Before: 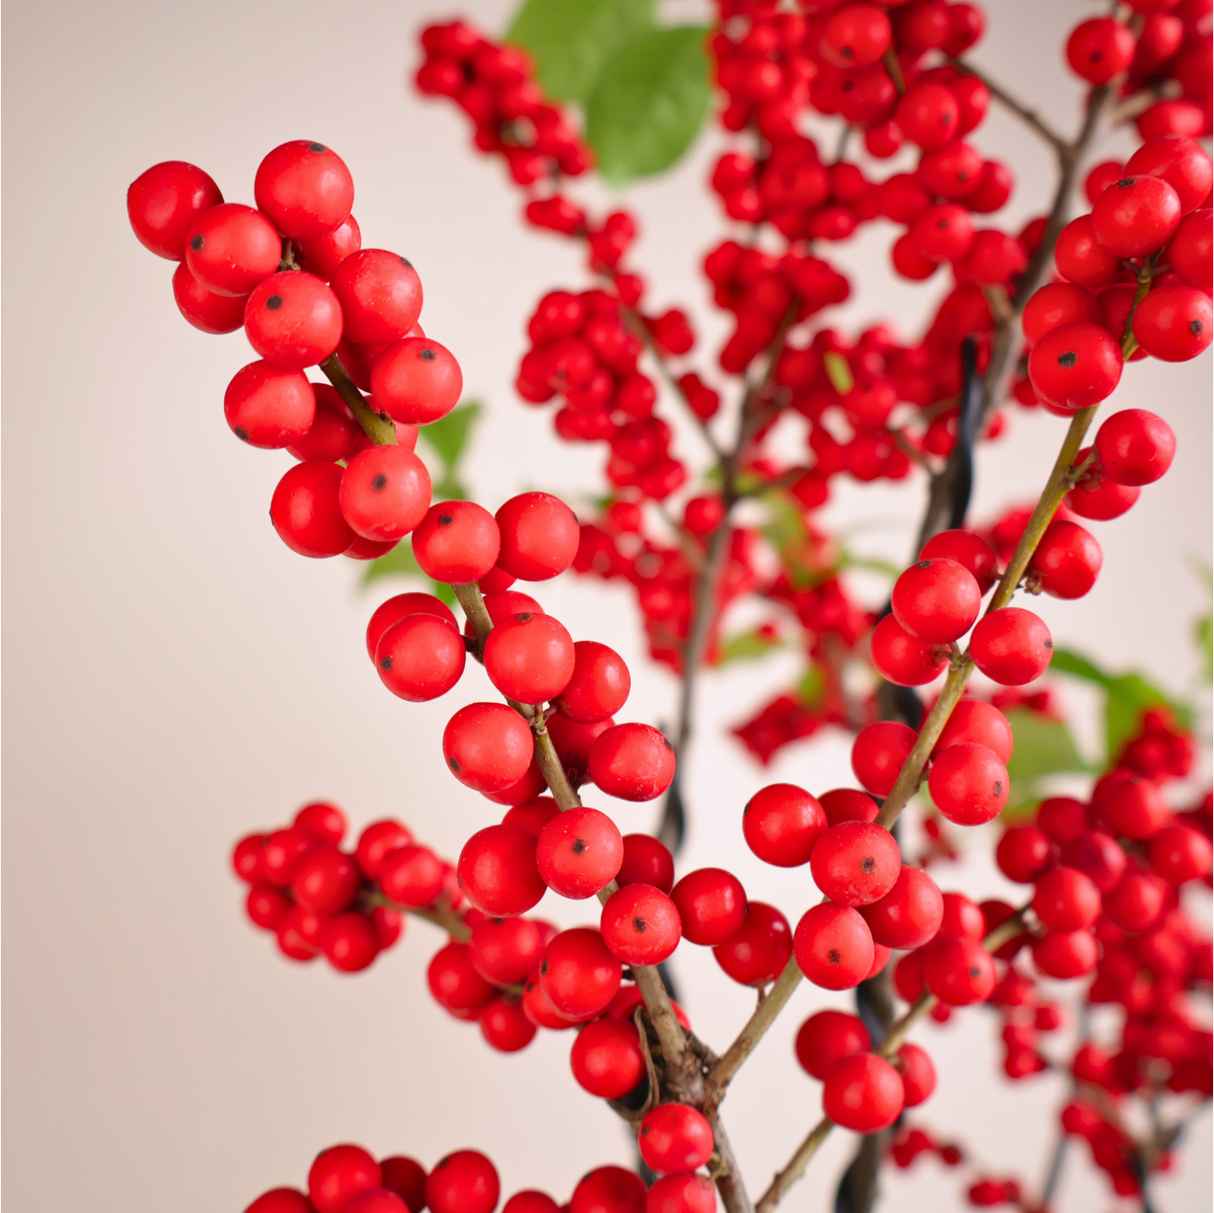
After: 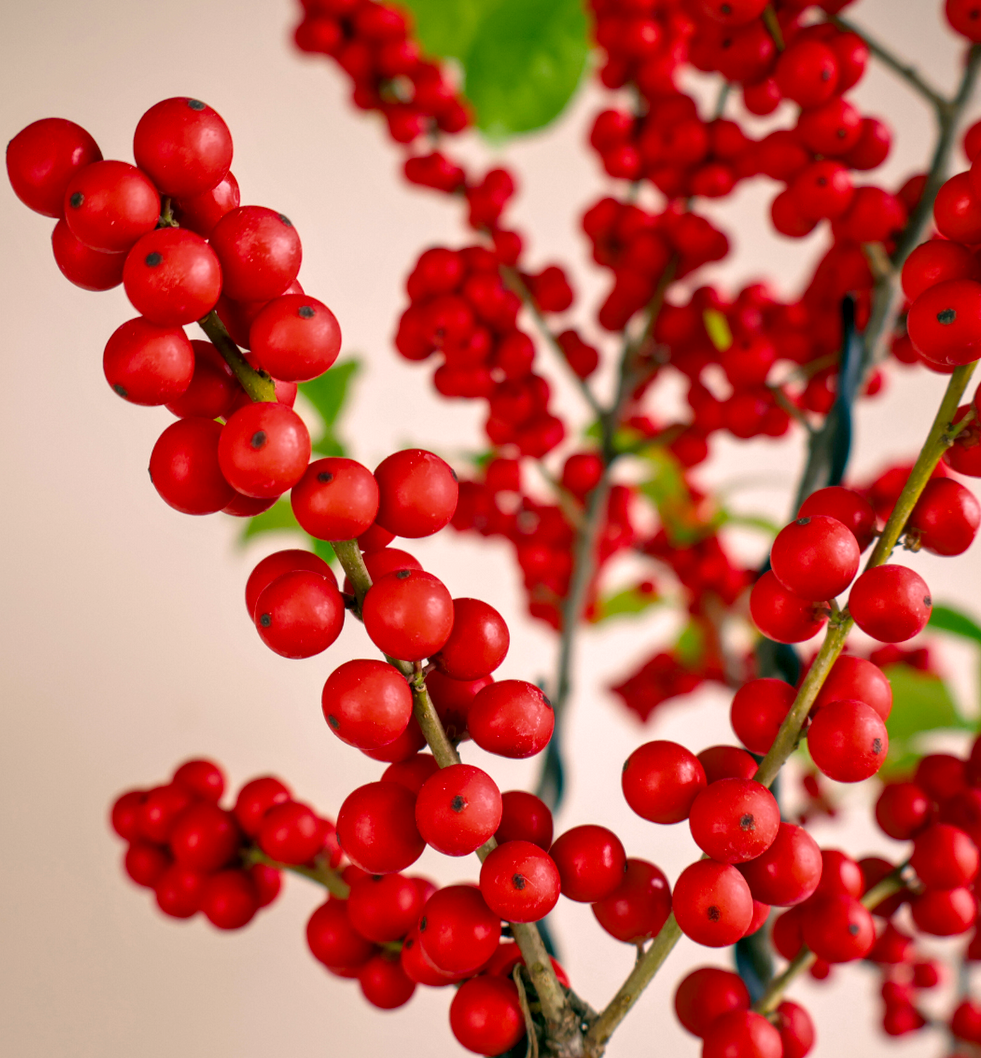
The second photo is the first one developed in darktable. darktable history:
crop: left 9.987%, top 3.549%, right 9.163%, bottom 9.19%
local contrast: detail 138%
color balance rgb: shadows lift › luminance -28.948%, shadows lift › chroma 10.102%, shadows lift › hue 232.89°, perceptual saturation grading › global saturation 31.135%, perceptual brilliance grading › highlights 9.334%, perceptual brilliance grading › shadows -4.947%
tone equalizer: -8 EV 0.233 EV, -7 EV 0.442 EV, -6 EV 0.413 EV, -5 EV 0.285 EV, -3 EV -0.272 EV, -2 EV -0.44 EV, -1 EV -0.434 EV, +0 EV -0.242 EV, edges refinement/feathering 500, mask exposure compensation -1.57 EV, preserve details no
color correction: highlights a* 4.2, highlights b* 4.98, shadows a* -8.26, shadows b* 4.73
